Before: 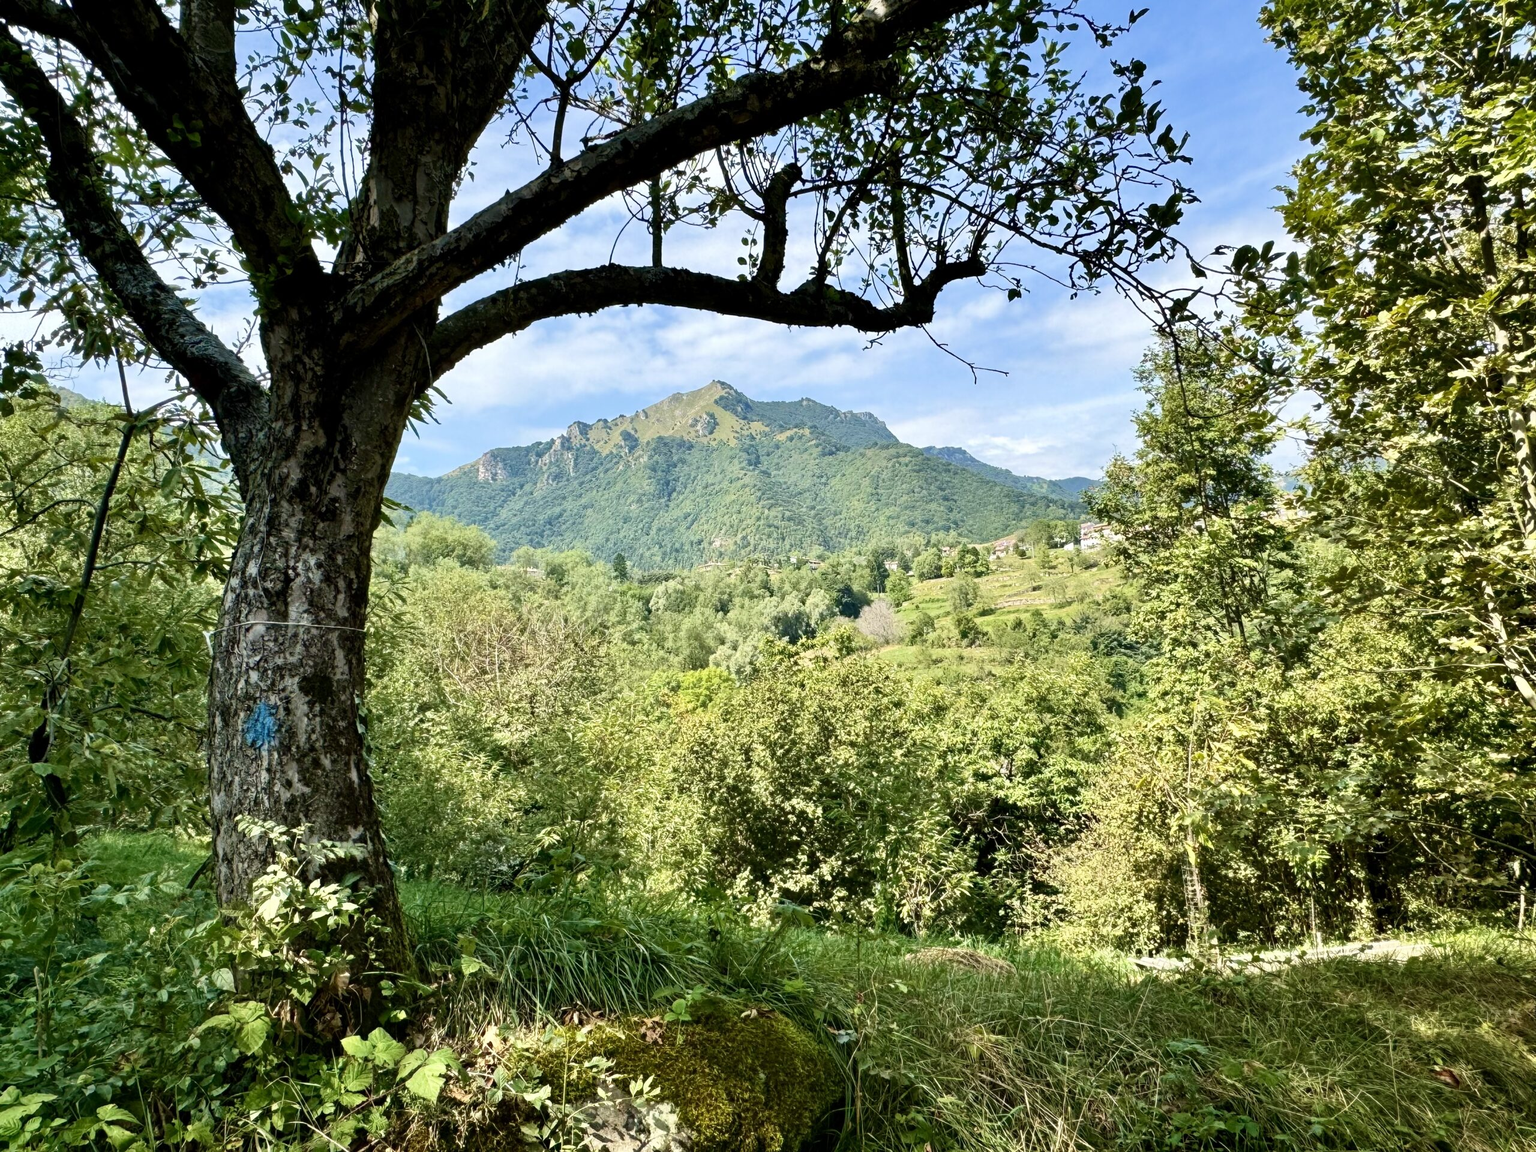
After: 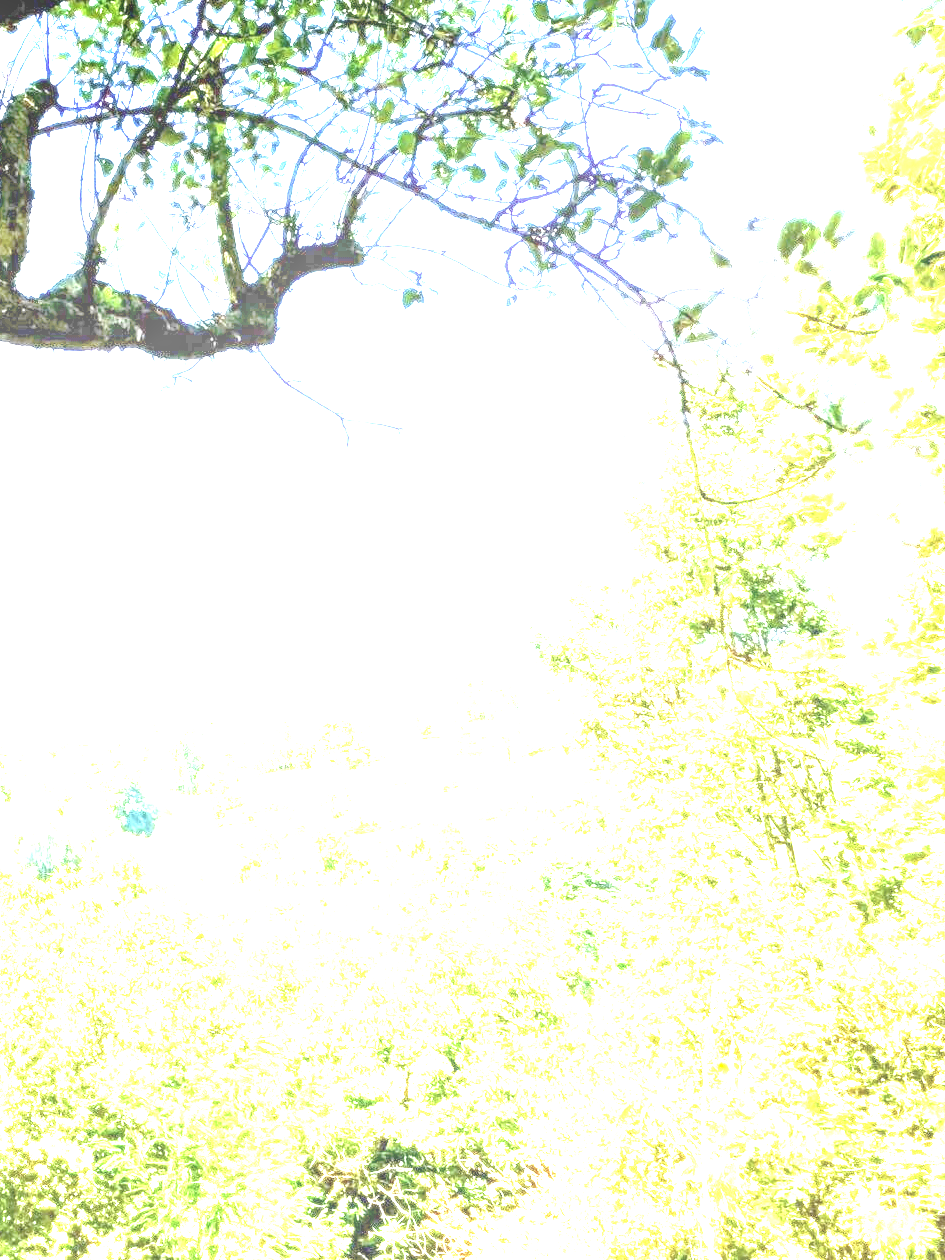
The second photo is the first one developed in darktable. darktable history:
local contrast: on, module defaults
exposure: black level correction 0, exposure 4 EV, compensate exposure bias true, compensate highlight preservation false
crop and rotate: left 49.936%, top 10.094%, right 13.136%, bottom 24.256%
